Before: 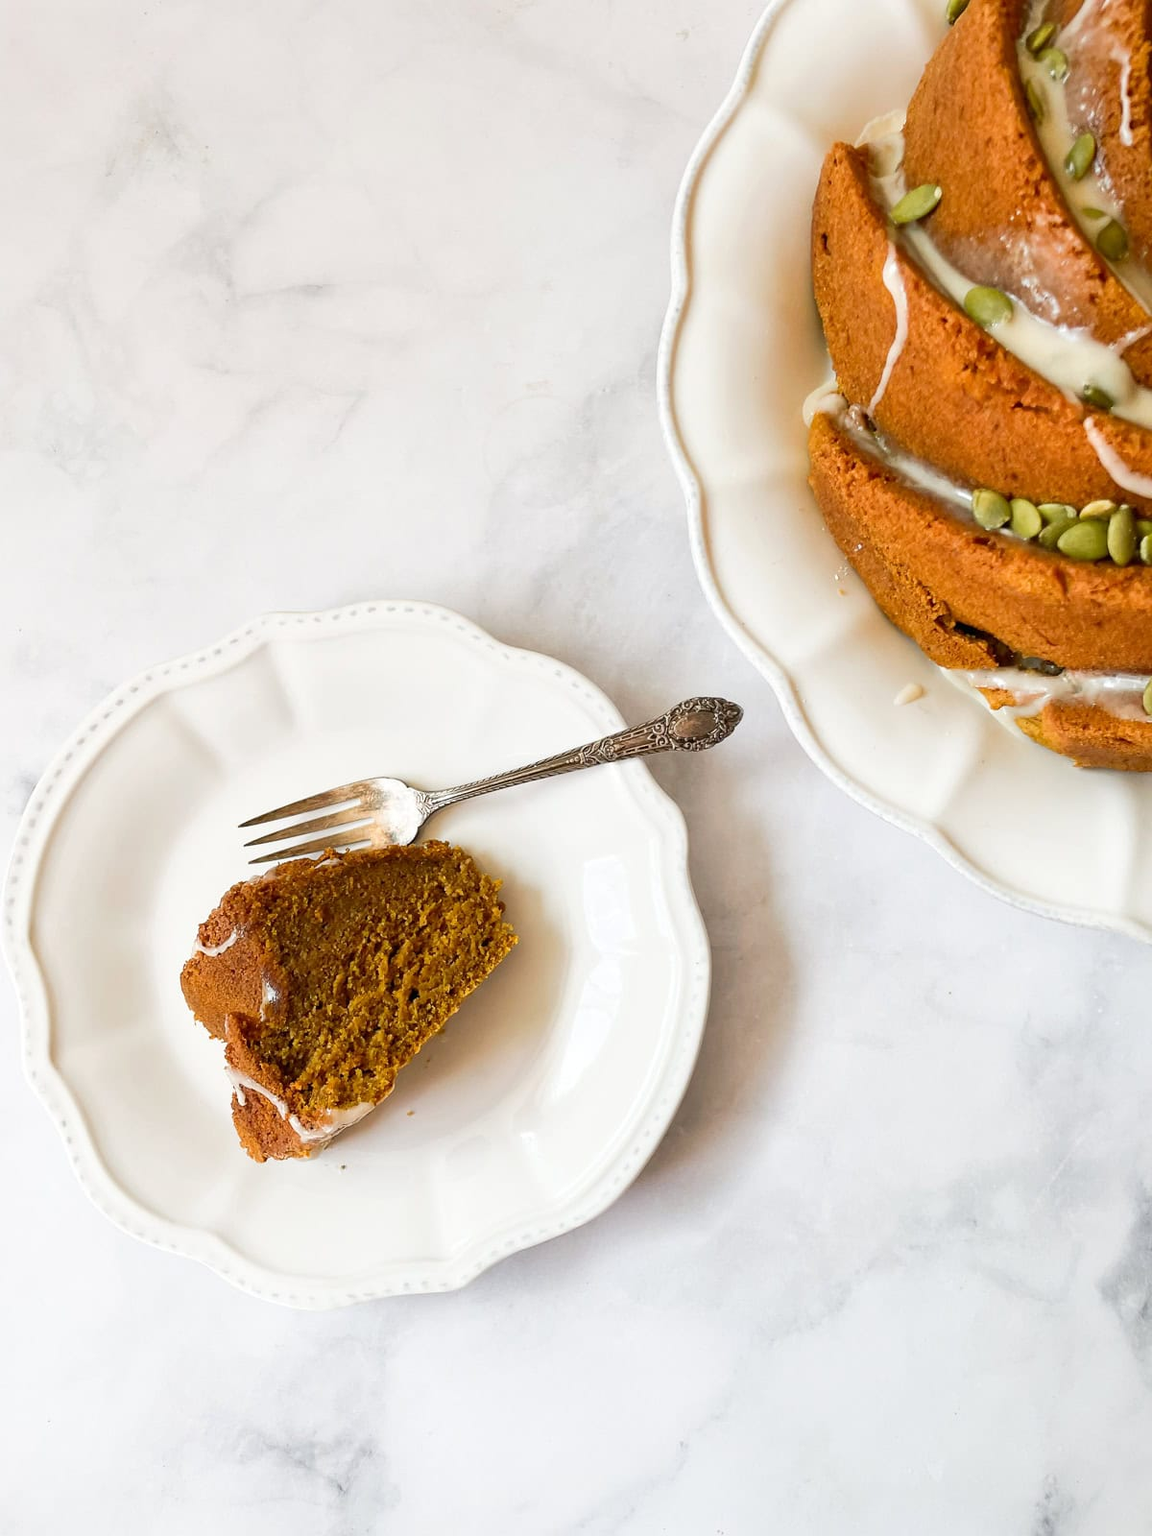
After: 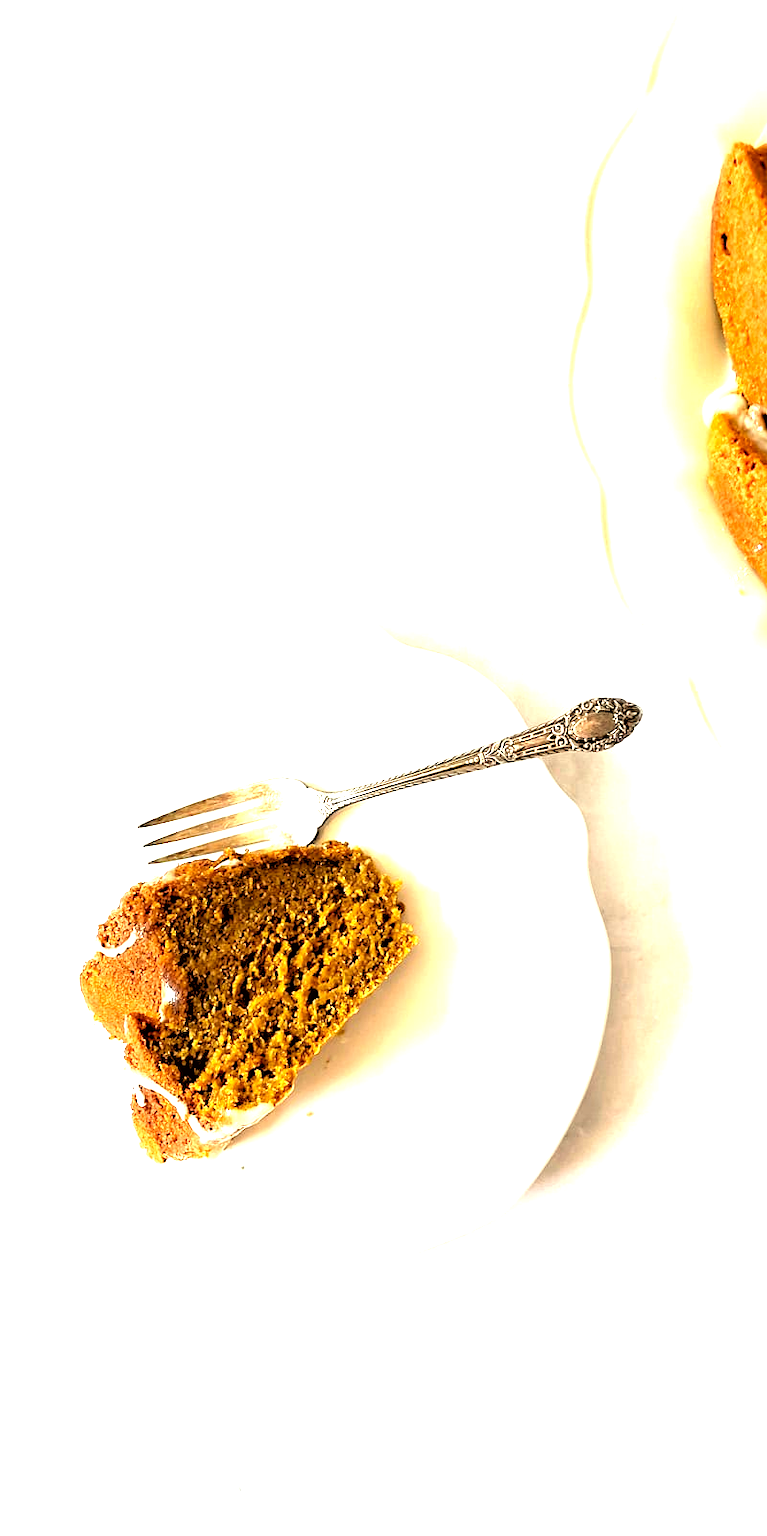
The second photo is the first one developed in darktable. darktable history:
exposure: exposure 0.15 EV, compensate highlight preservation false
rgb levels: levels [[0.029, 0.461, 0.922], [0, 0.5, 1], [0, 0.5, 1]]
crop and rotate: left 8.786%, right 24.548%
levels: levels [0, 0.352, 0.703]
white balance: red 1.029, blue 0.92
color correction: highlights a* -2.73, highlights b* -2.09, shadows a* 2.41, shadows b* 2.73
